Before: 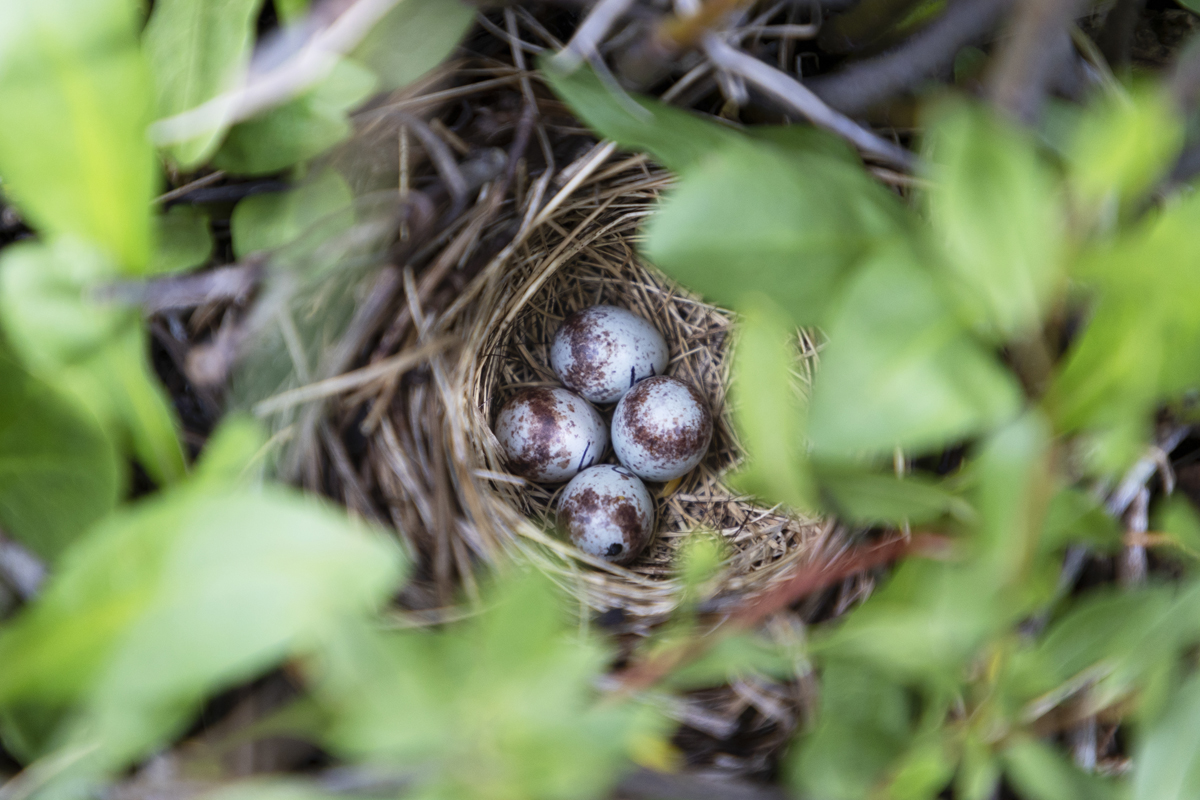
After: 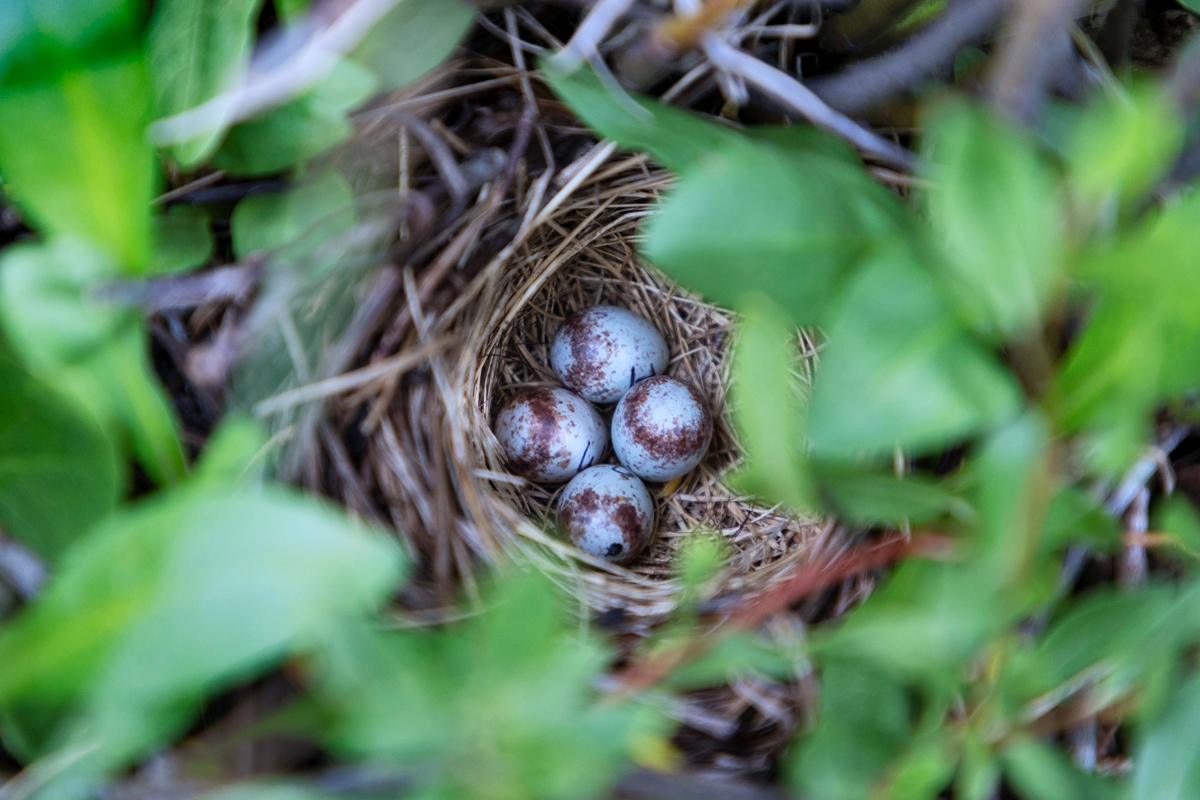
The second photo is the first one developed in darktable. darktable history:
shadows and highlights: radius 123.98, shadows 100, white point adjustment -3, highlights -100, highlights color adjustment 89.84%, soften with gaussian
color calibration: x 0.37, y 0.382, temperature 4313.32 K
